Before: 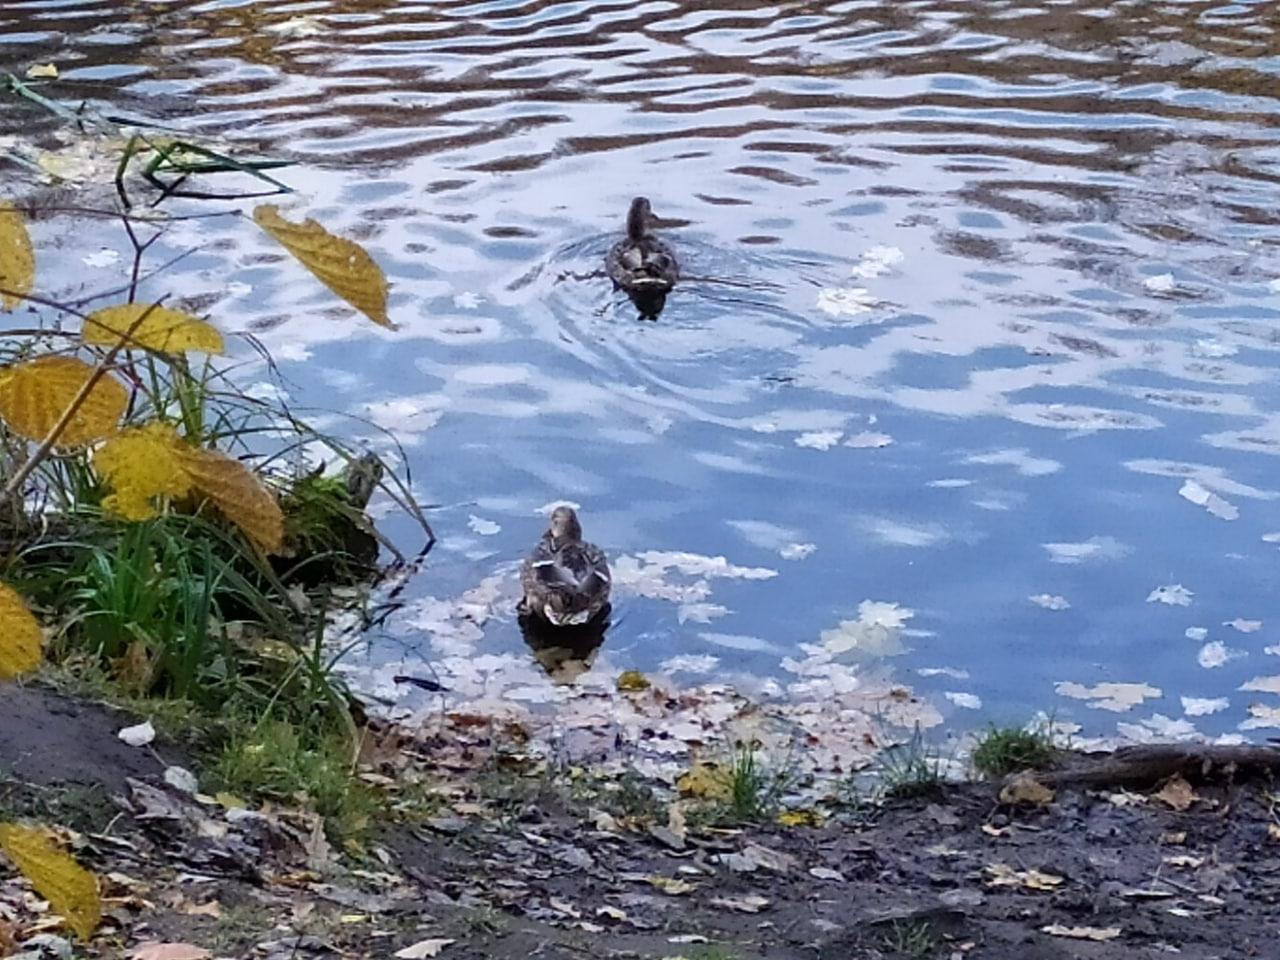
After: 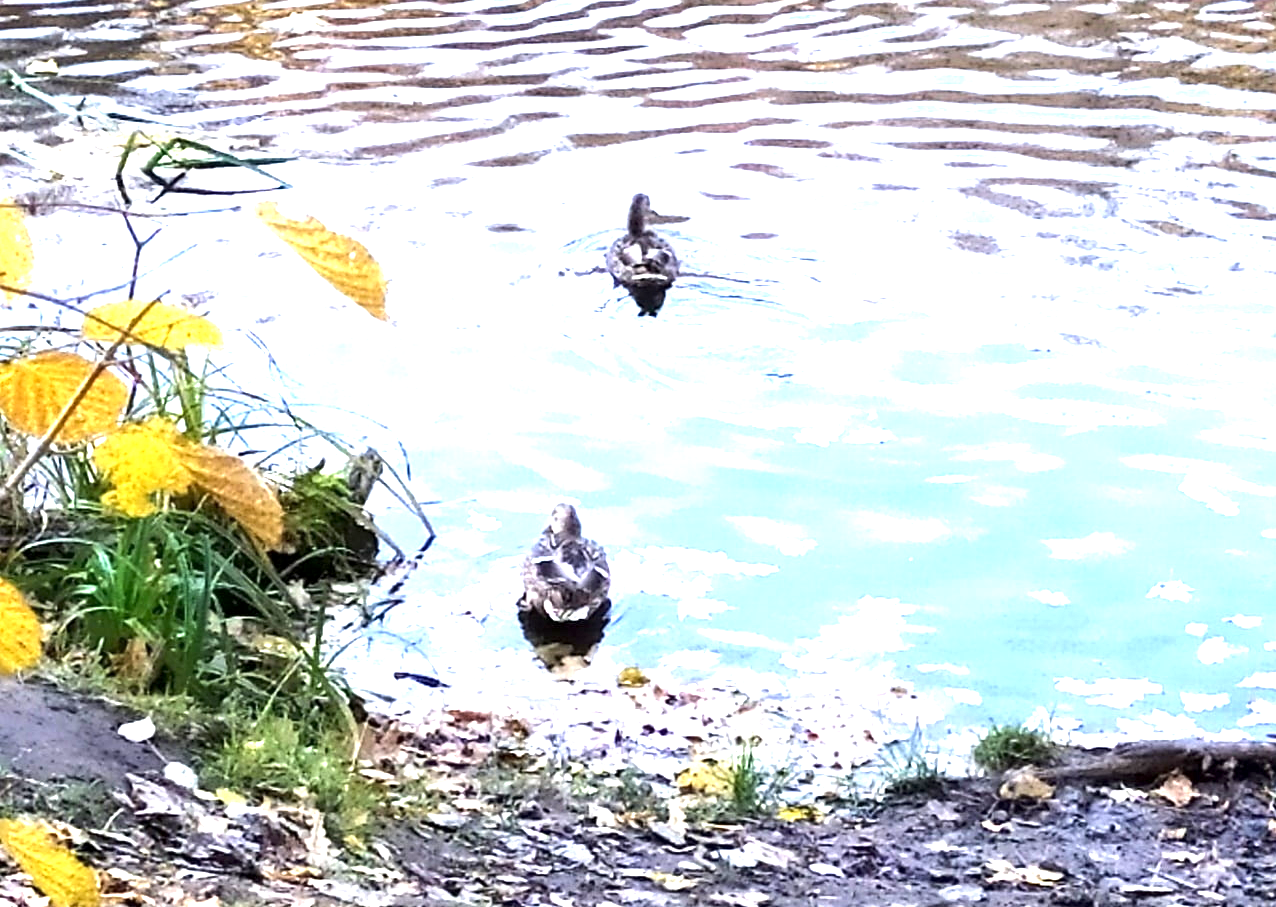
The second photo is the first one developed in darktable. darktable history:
exposure: black level correction 0.001, exposure 1.719 EV, compensate exposure bias true, compensate highlight preservation false
tone equalizer: -8 EV -0.417 EV, -7 EV -0.389 EV, -6 EV -0.333 EV, -5 EV -0.222 EV, -3 EV 0.222 EV, -2 EV 0.333 EV, -1 EV 0.389 EV, +0 EV 0.417 EV, edges refinement/feathering 500, mask exposure compensation -1.57 EV, preserve details no
crop: top 0.448%, right 0.264%, bottom 5.045%
